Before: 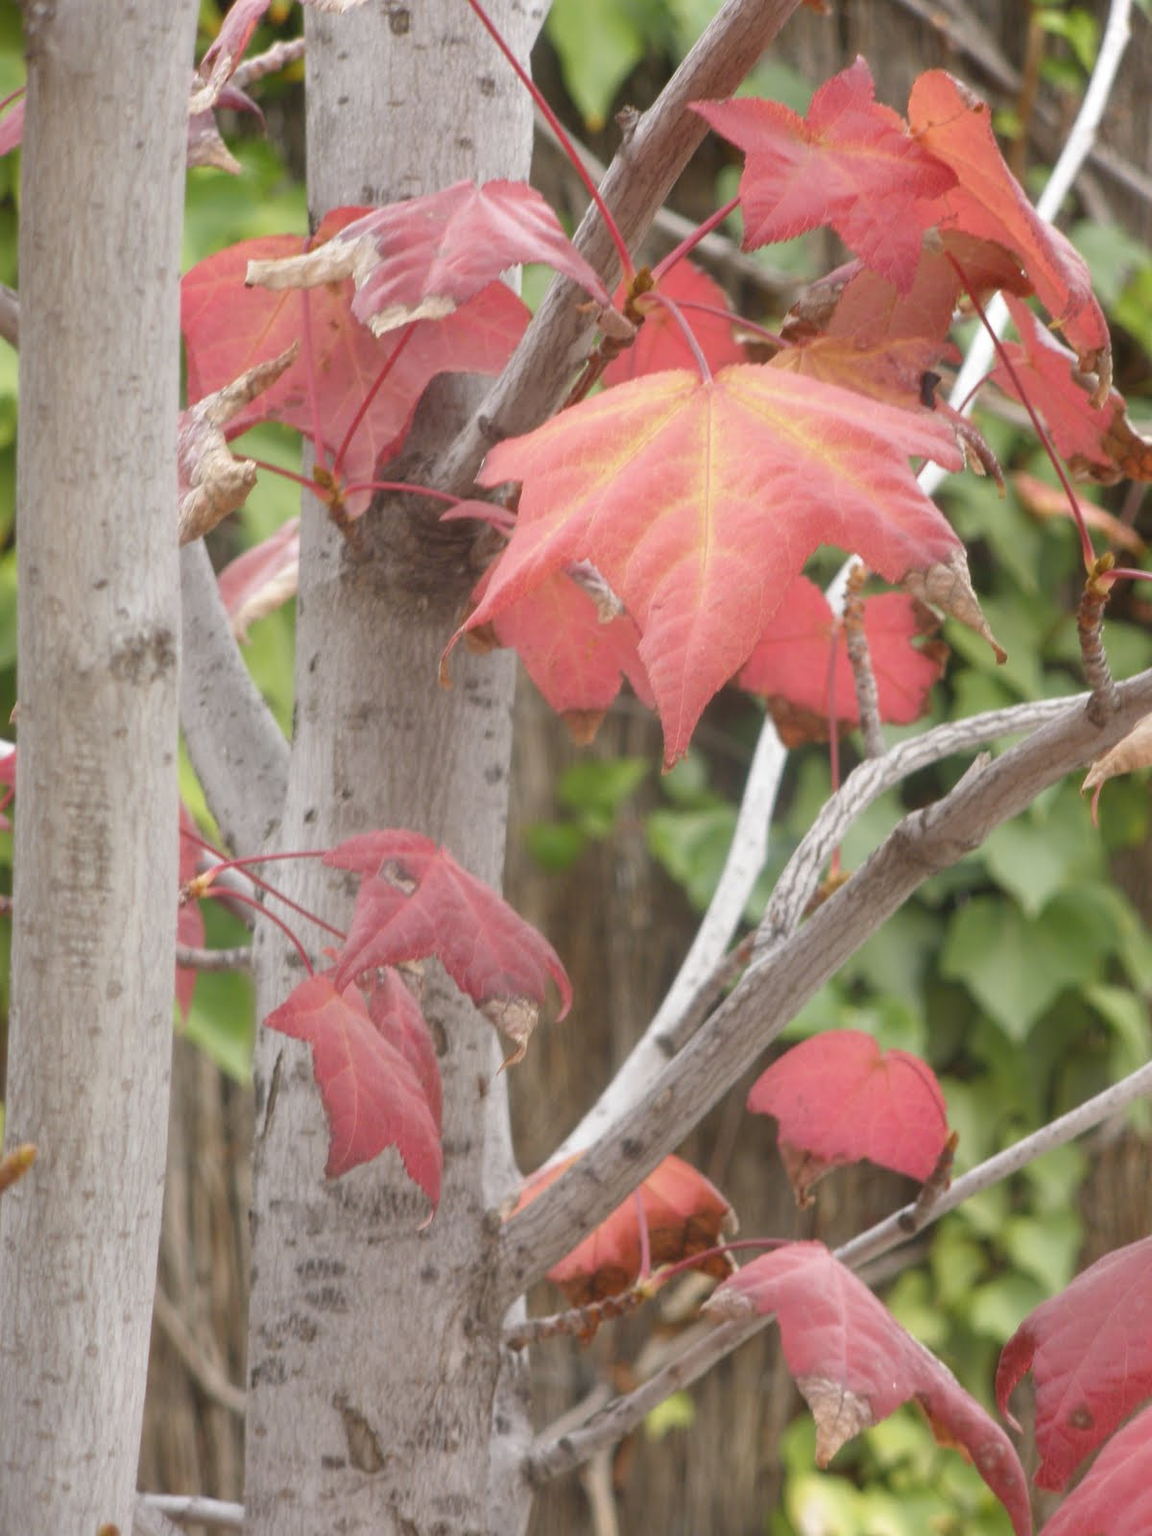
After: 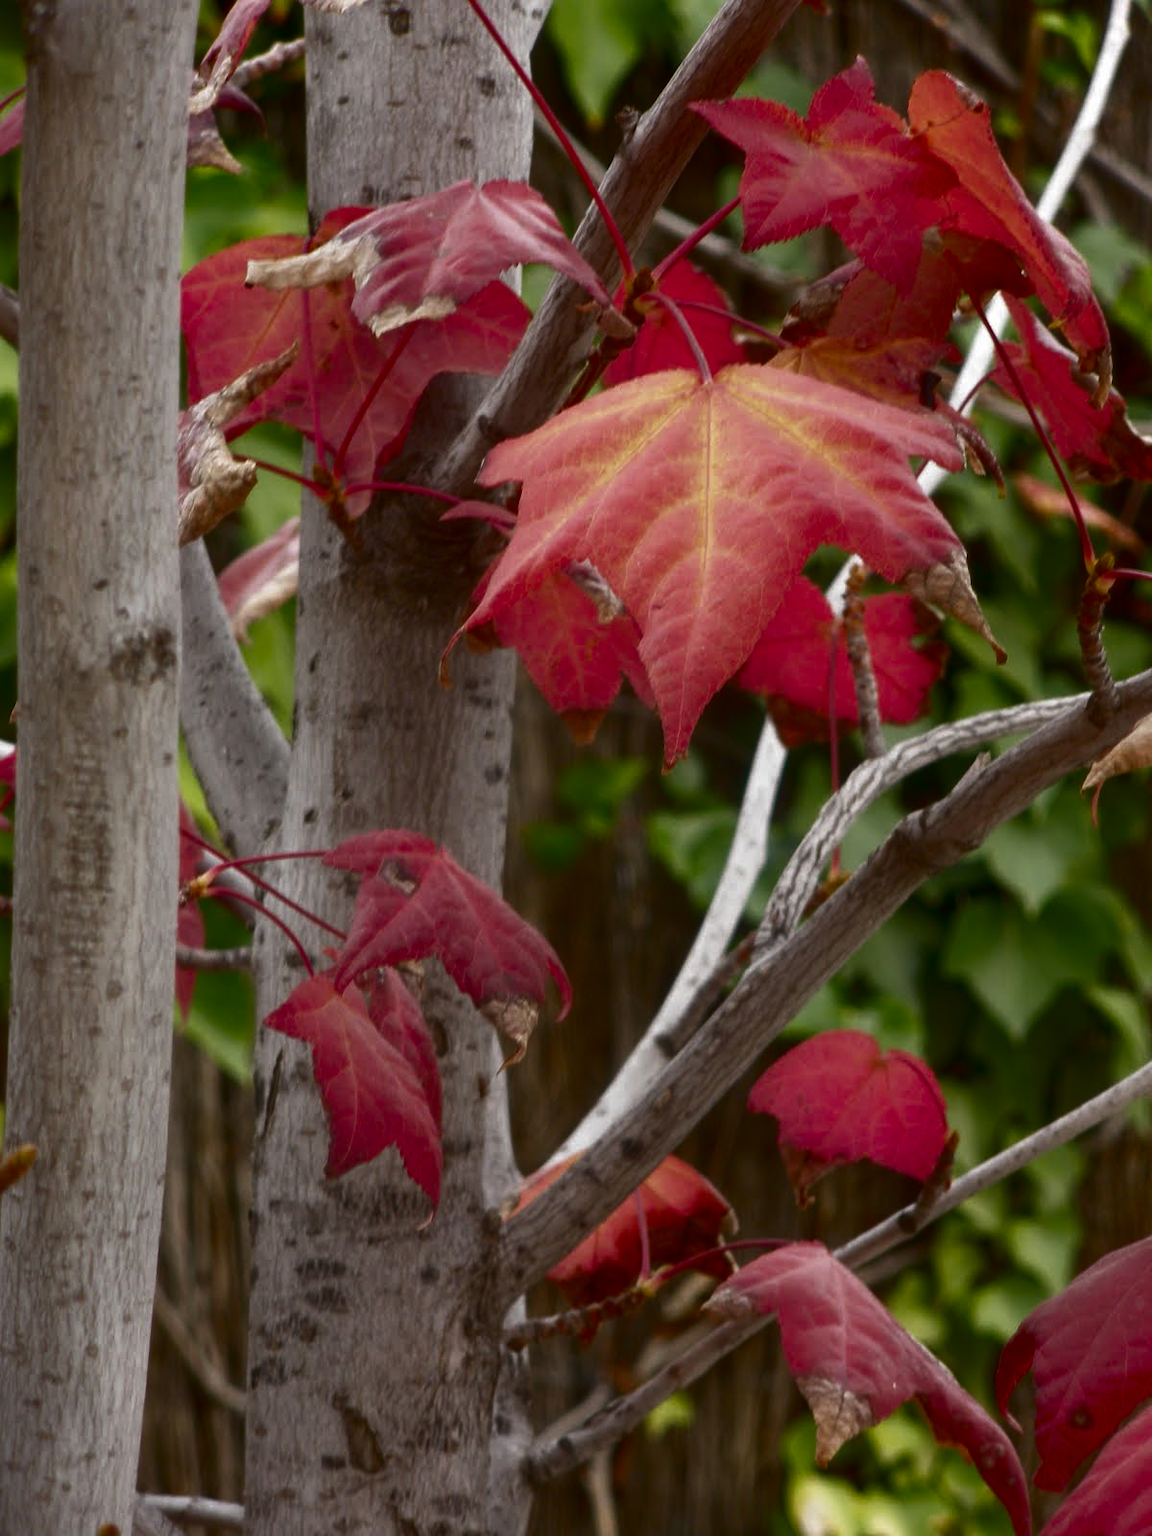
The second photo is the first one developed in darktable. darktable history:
contrast brightness saturation: contrast 0.087, brightness -0.595, saturation 0.172
